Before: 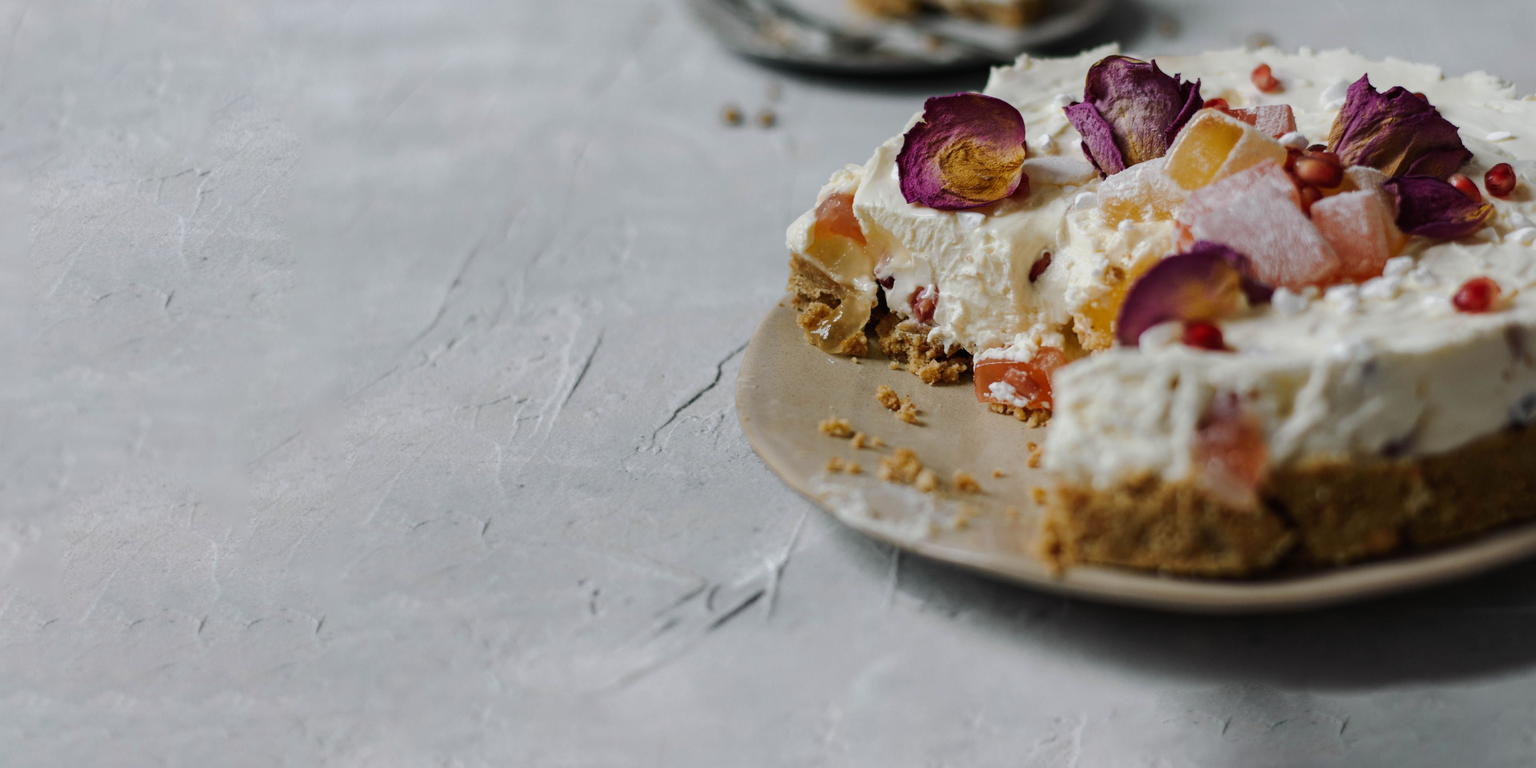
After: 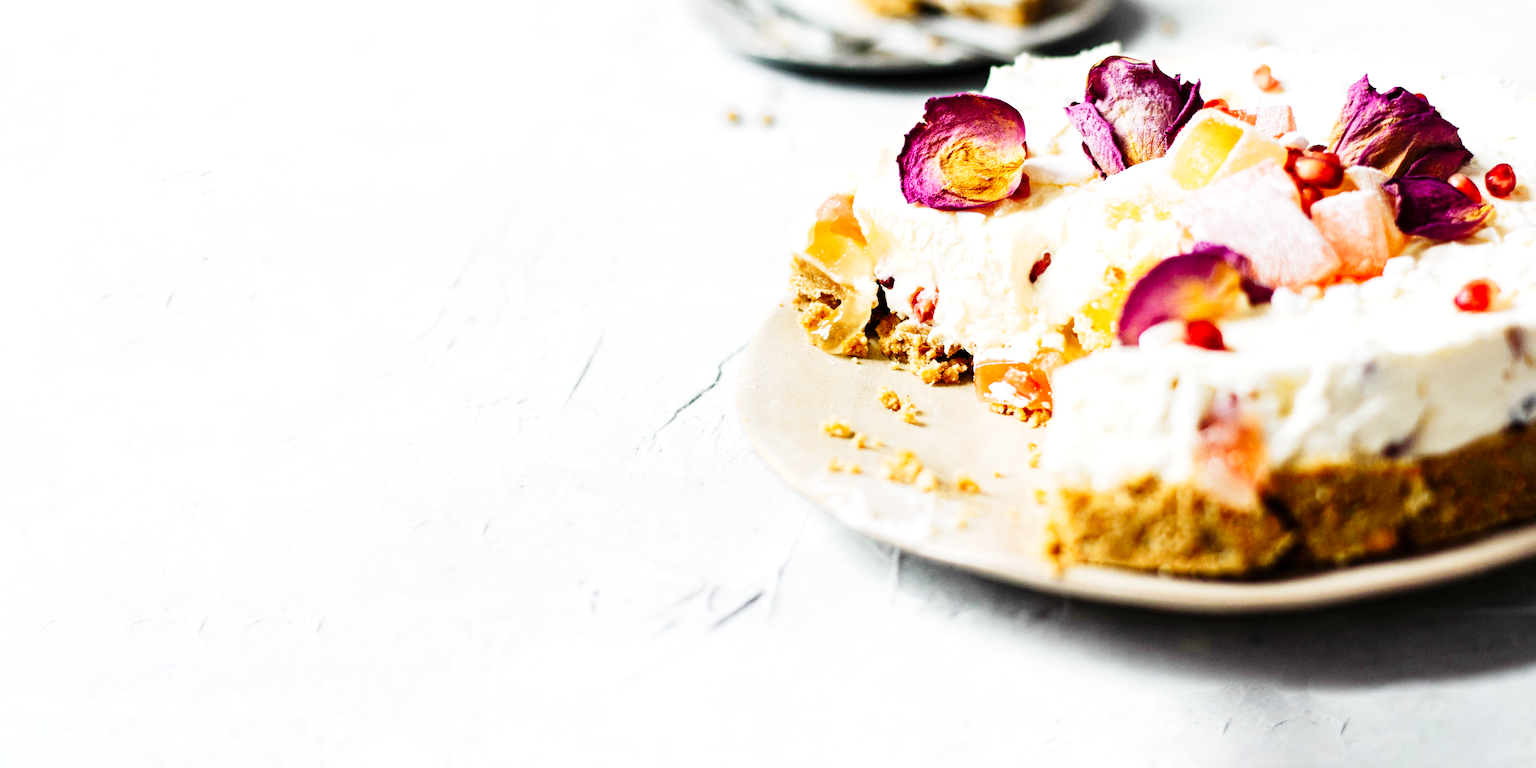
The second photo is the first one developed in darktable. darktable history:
tone curve: curves: ch0 [(0, 0) (0.004, 0) (0.133, 0.071) (0.325, 0.456) (0.832, 0.957) (1, 1)], preserve colors none
exposure: black level correction 0, exposure 1.2 EV, compensate highlight preservation false
